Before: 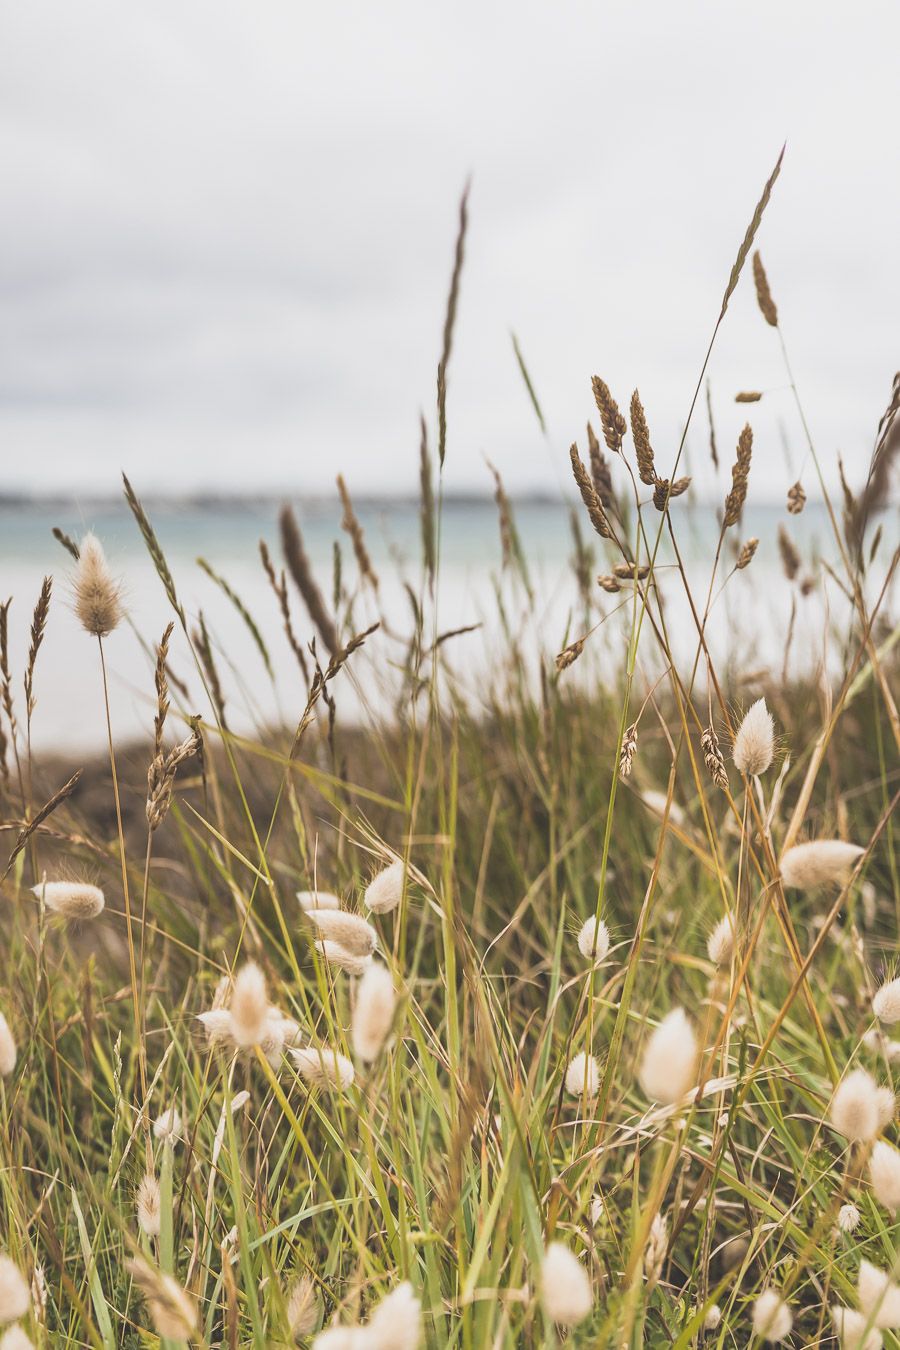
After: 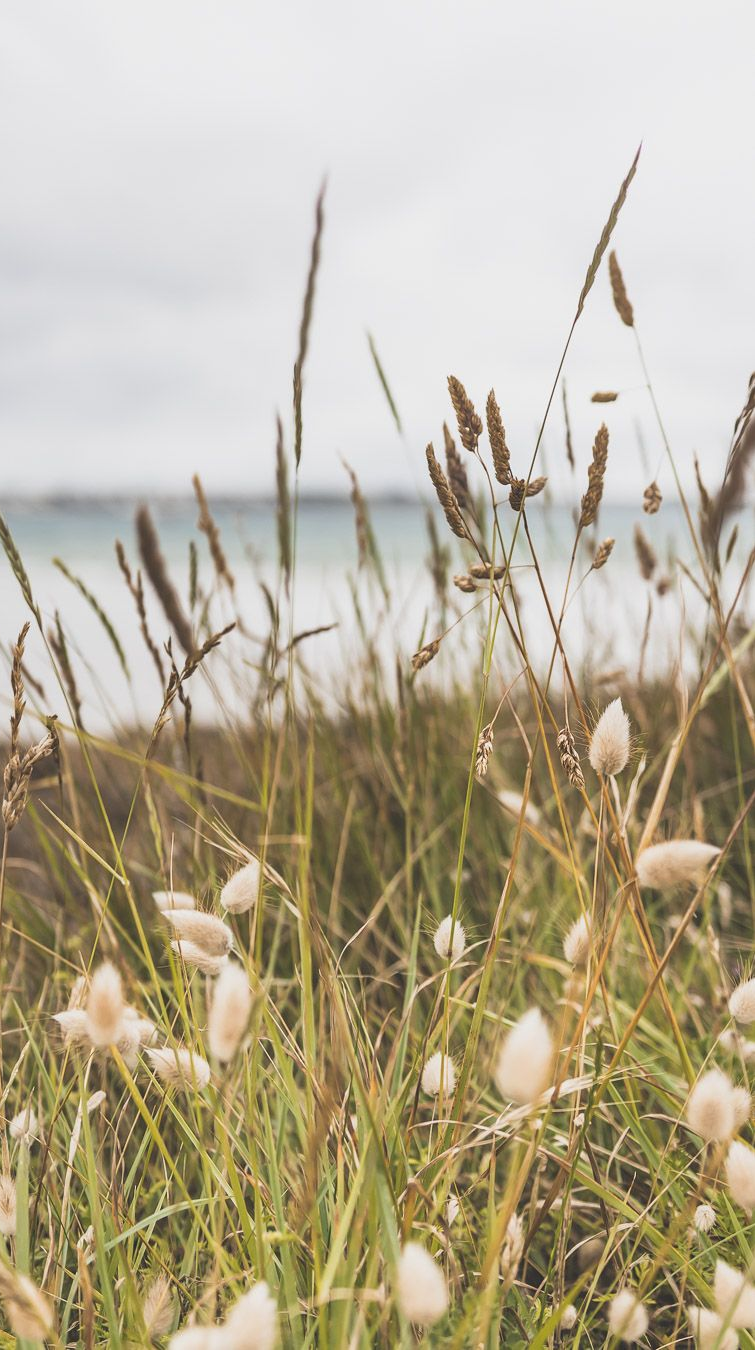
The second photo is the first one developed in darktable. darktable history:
crop: left 16.098%
color correction: highlights b* 0.048, saturation 0.985
